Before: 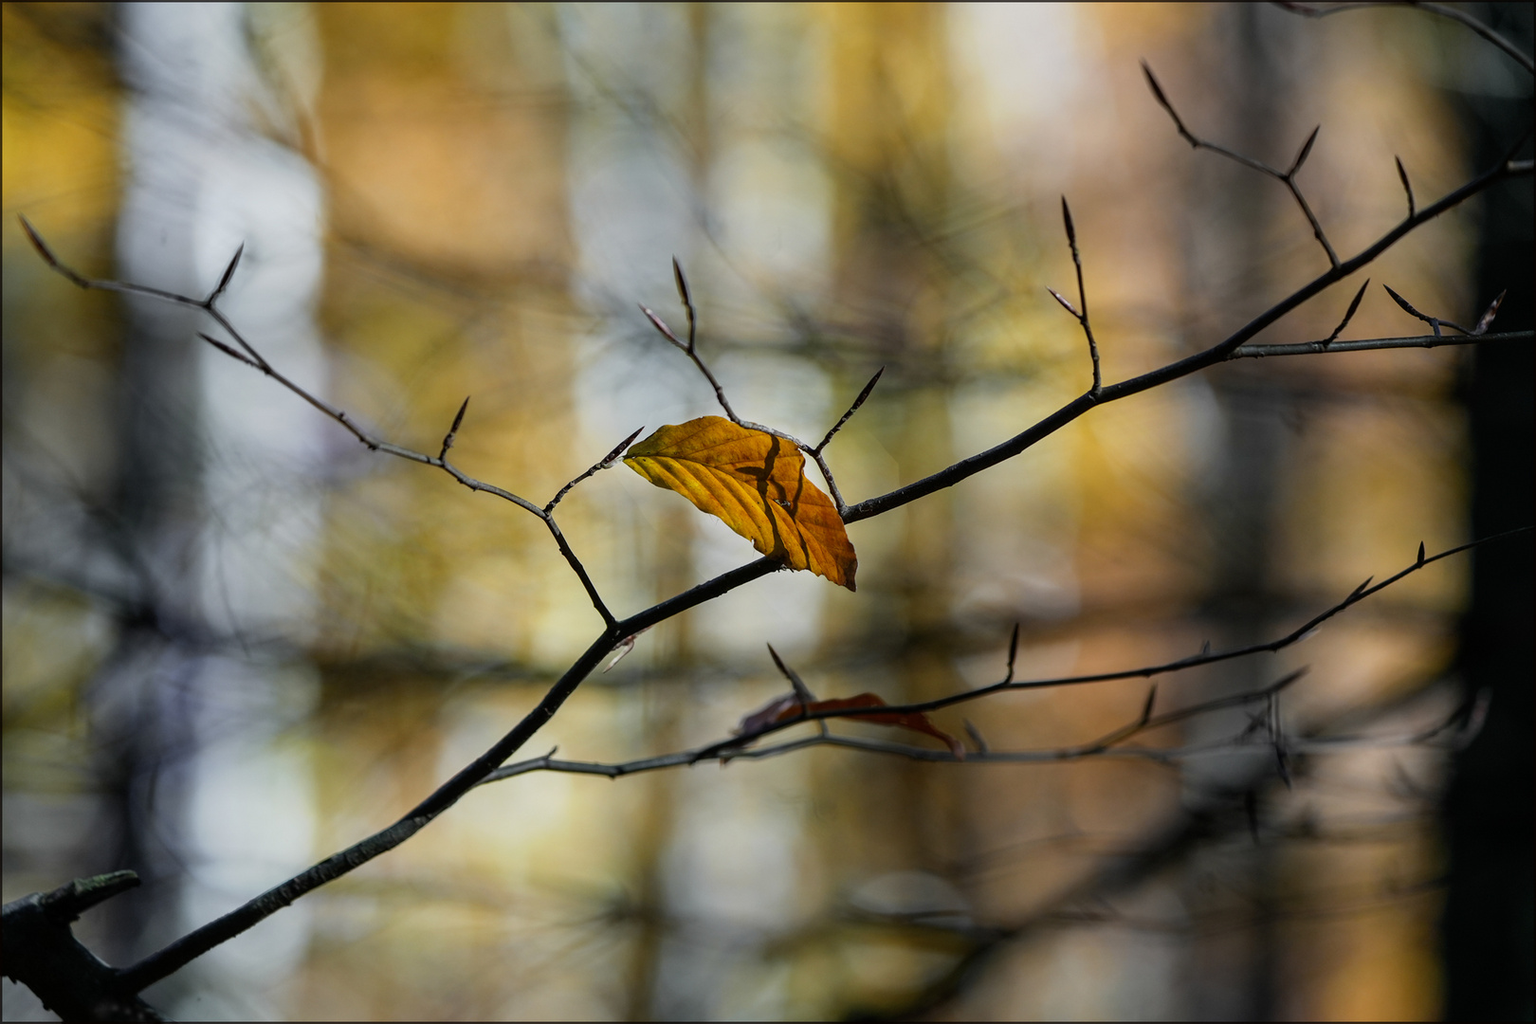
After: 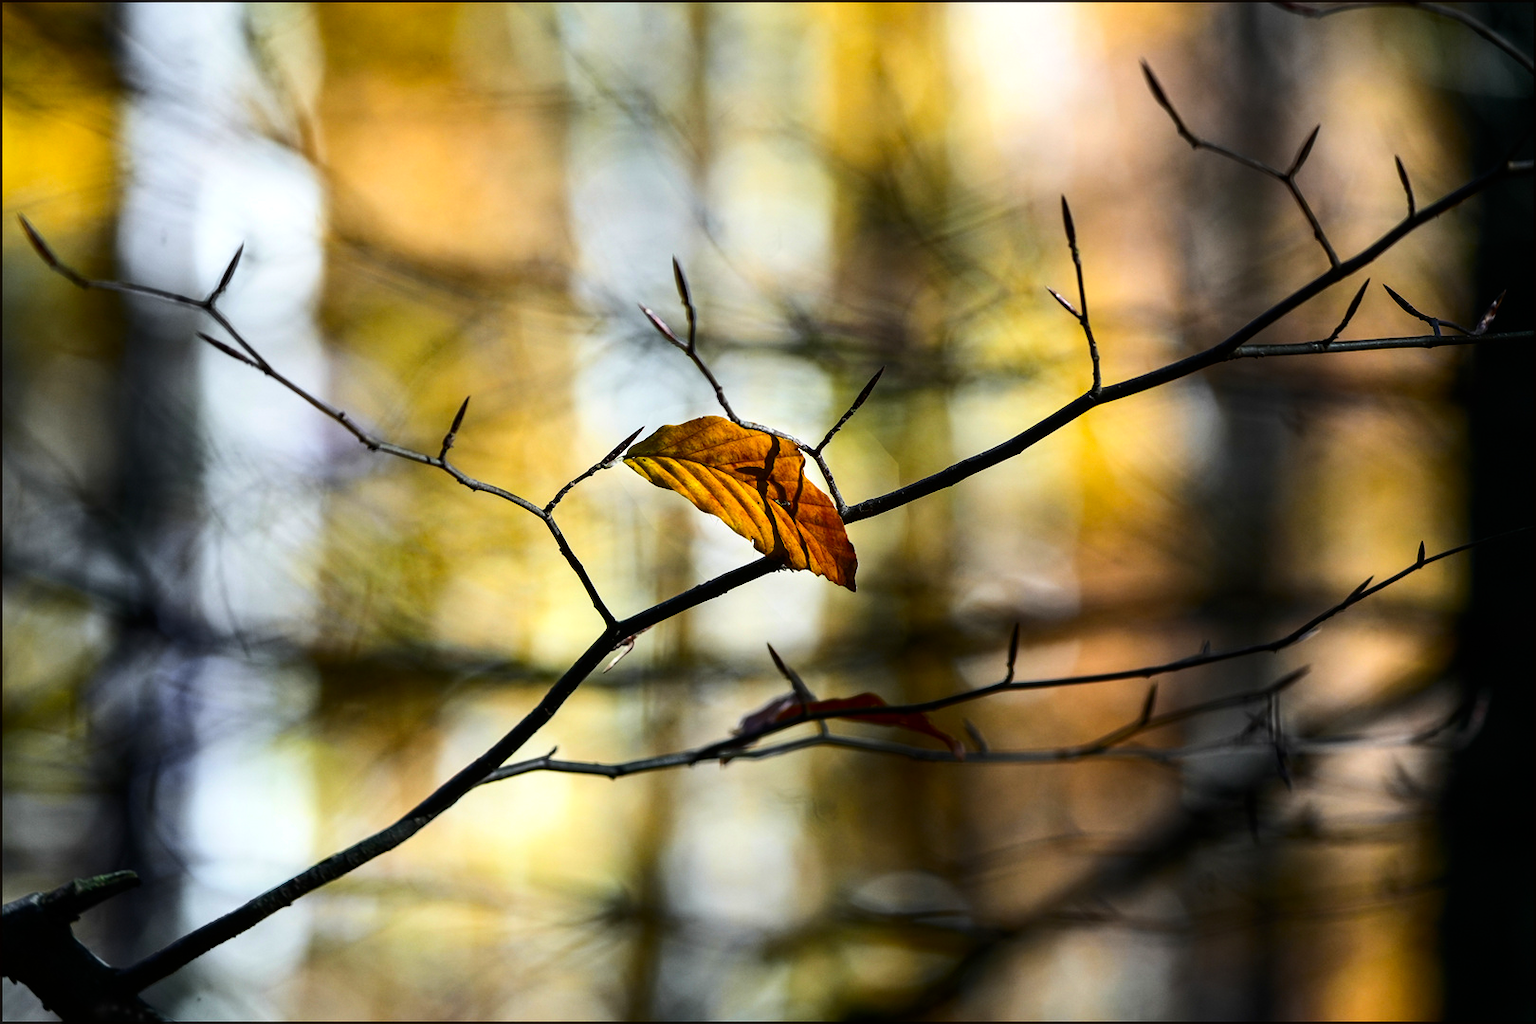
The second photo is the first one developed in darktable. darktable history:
contrast brightness saturation: contrast 0.16, saturation 0.32
tone equalizer: -8 EV -0.75 EV, -7 EV -0.7 EV, -6 EV -0.6 EV, -5 EV -0.4 EV, -3 EV 0.4 EV, -2 EV 0.6 EV, -1 EV 0.7 EV, +0 EV 0.75 EV, edges refinement/feathering 500, mask exposure compensation -1.57 EV, preserve details no
